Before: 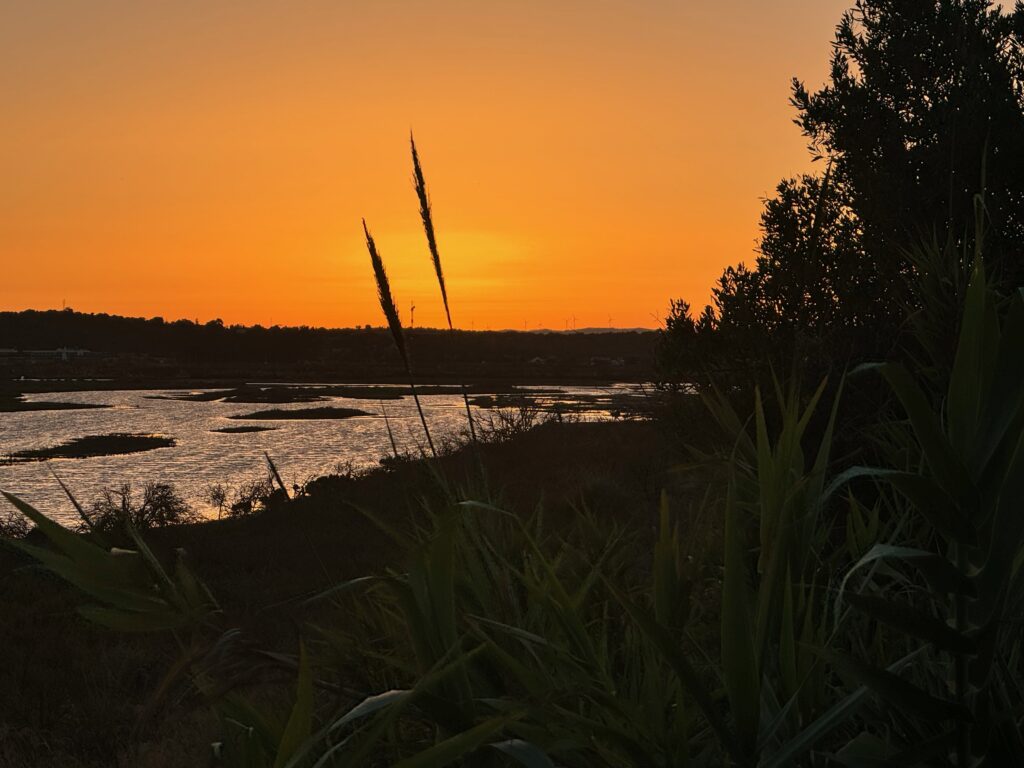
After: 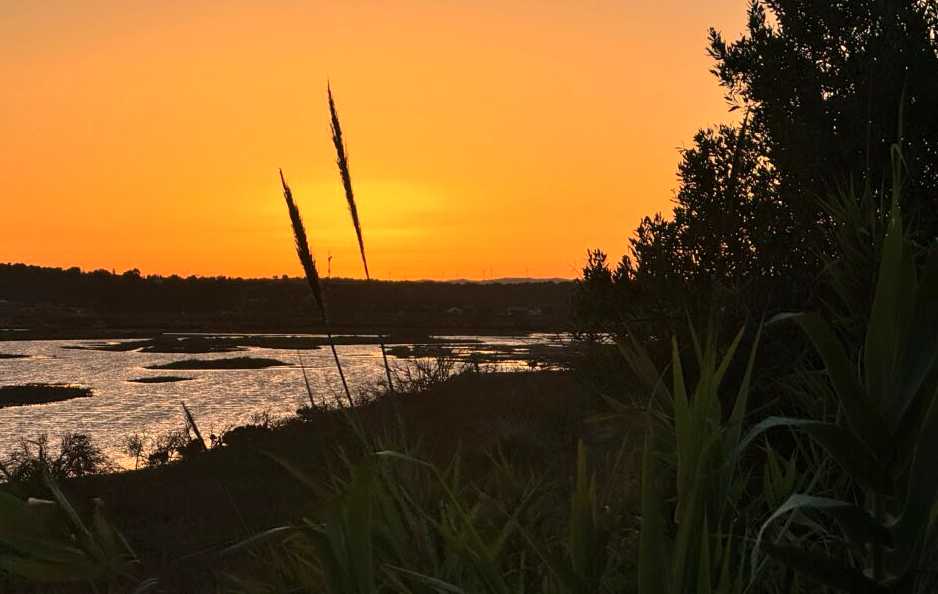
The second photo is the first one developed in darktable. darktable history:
exposure: black level correction 0.001, exposure 0.5 EV, compensate exposure bias true, compensate highlight preservation false
crop: left 8.155%, top 6.611%, bottom 15.385%
